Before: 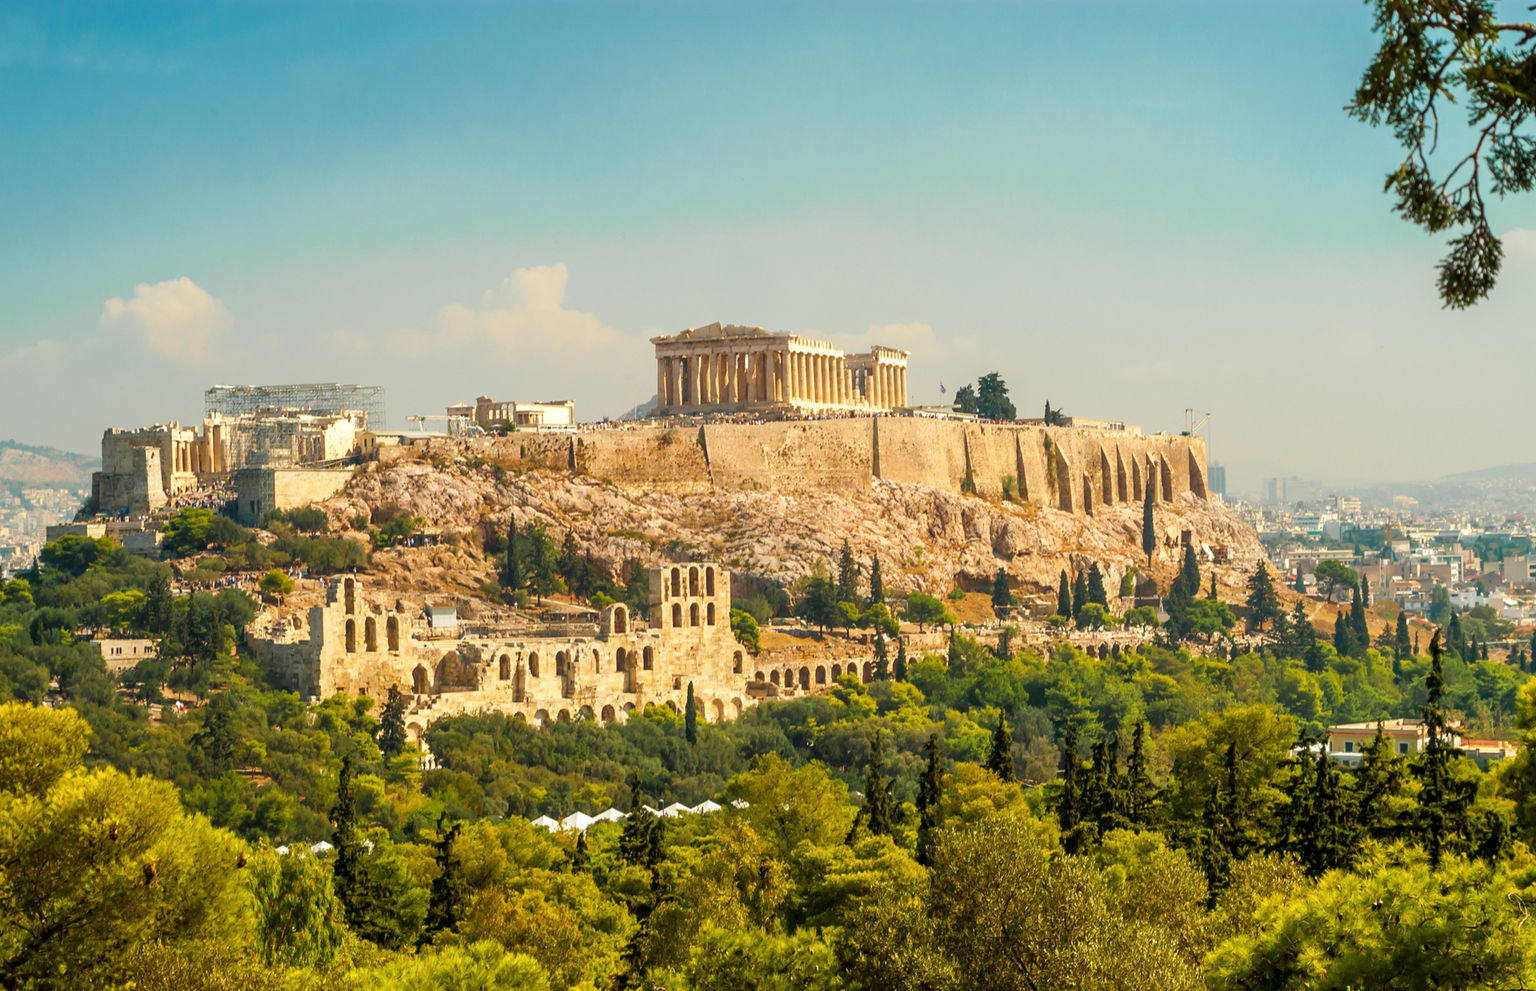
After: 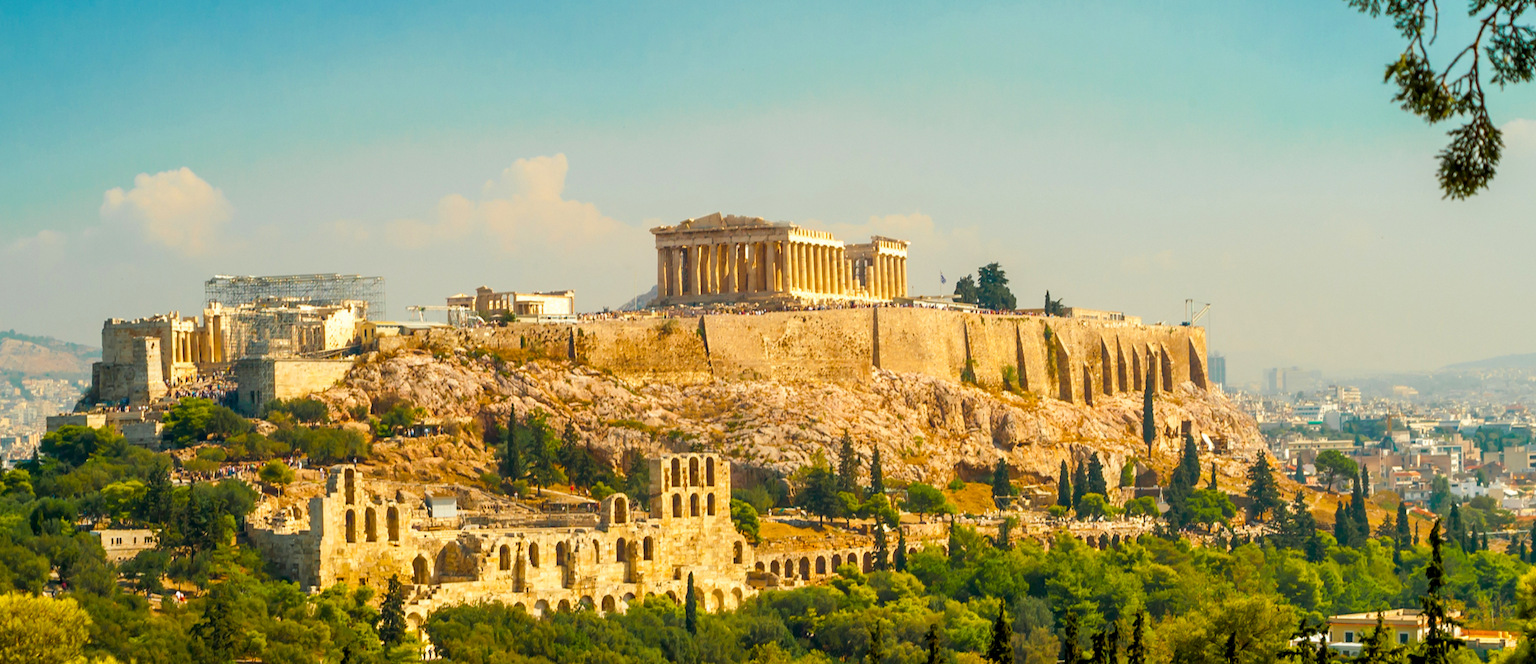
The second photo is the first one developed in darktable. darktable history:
color balance rgb: global offset › luminance -0.494%, perceptual saturation grading › global saturation 25.494%
crop: top 11.152%, bottom 21.741%
